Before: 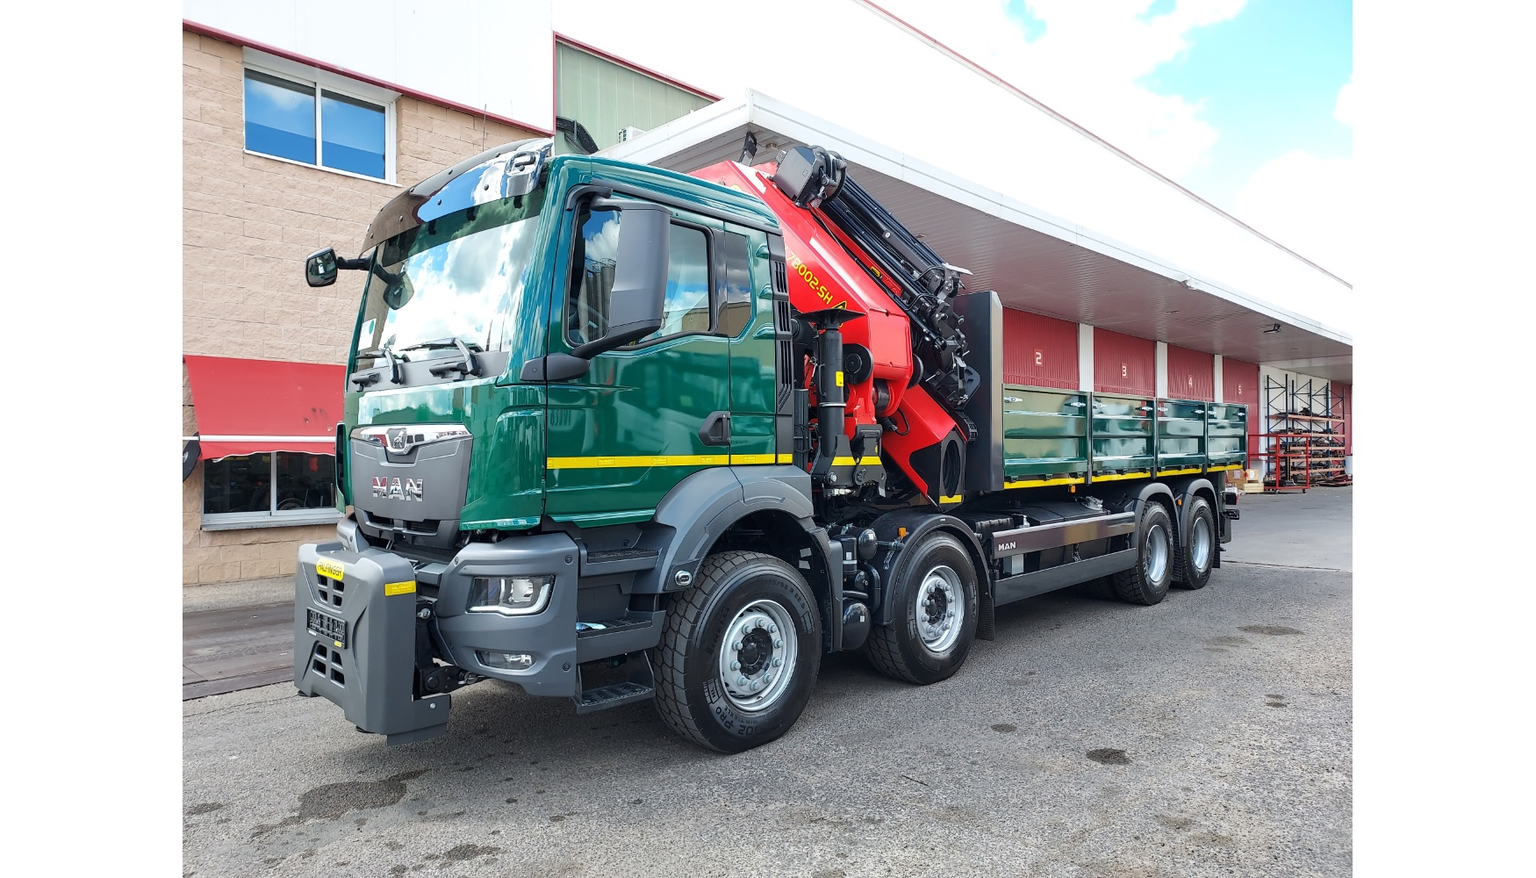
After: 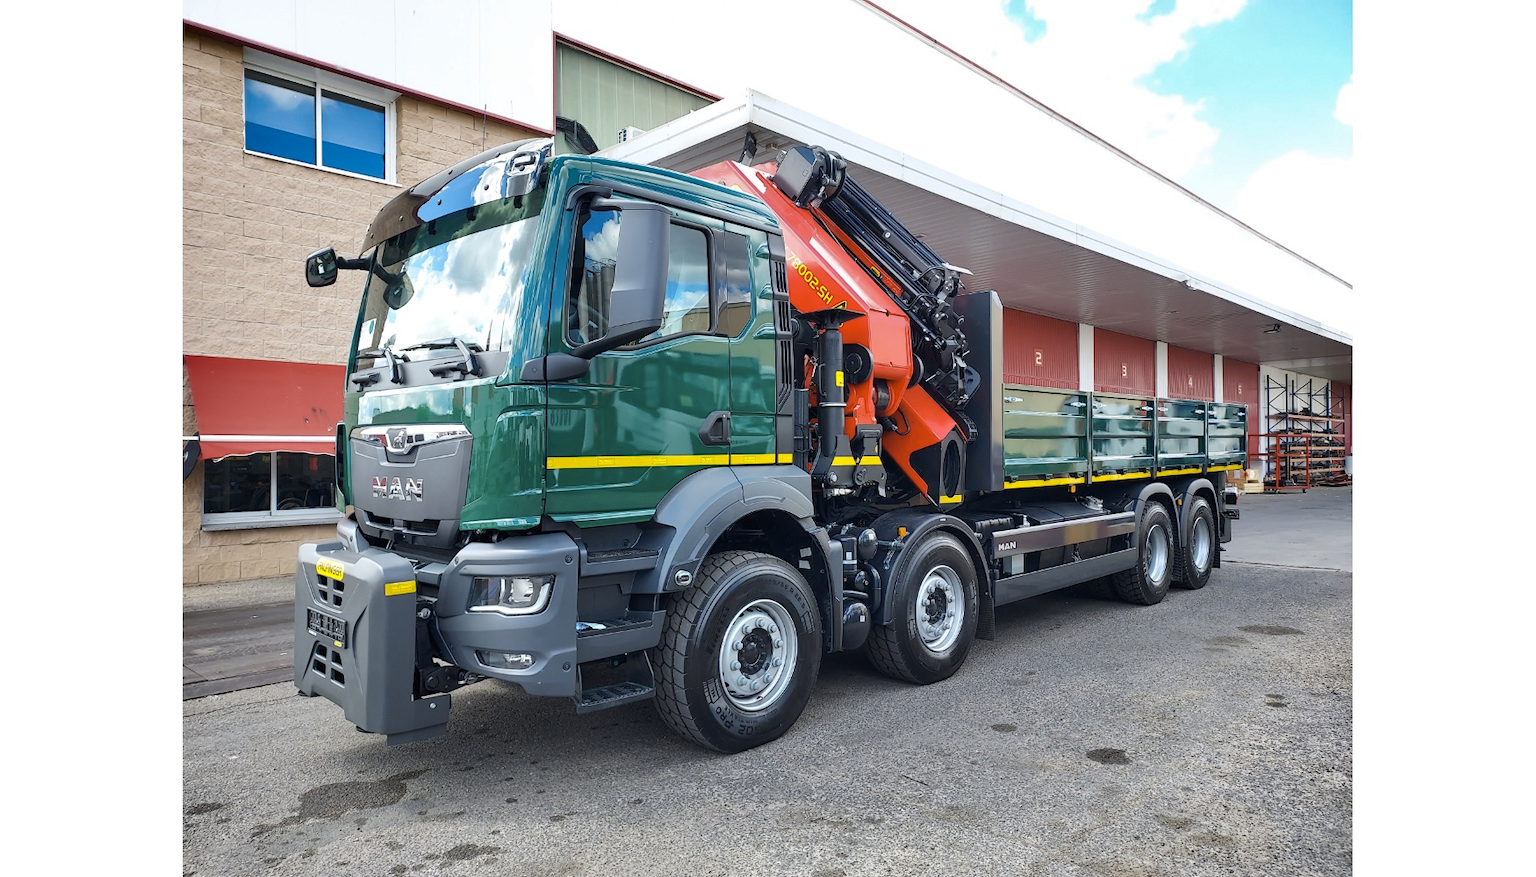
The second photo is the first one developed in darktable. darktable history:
color contrast: green-magenta contrast 0.8, blue-yellow contrast 1.1, unbound 0
shadows and highlights: low approximation 0.01, soften with gaussian
